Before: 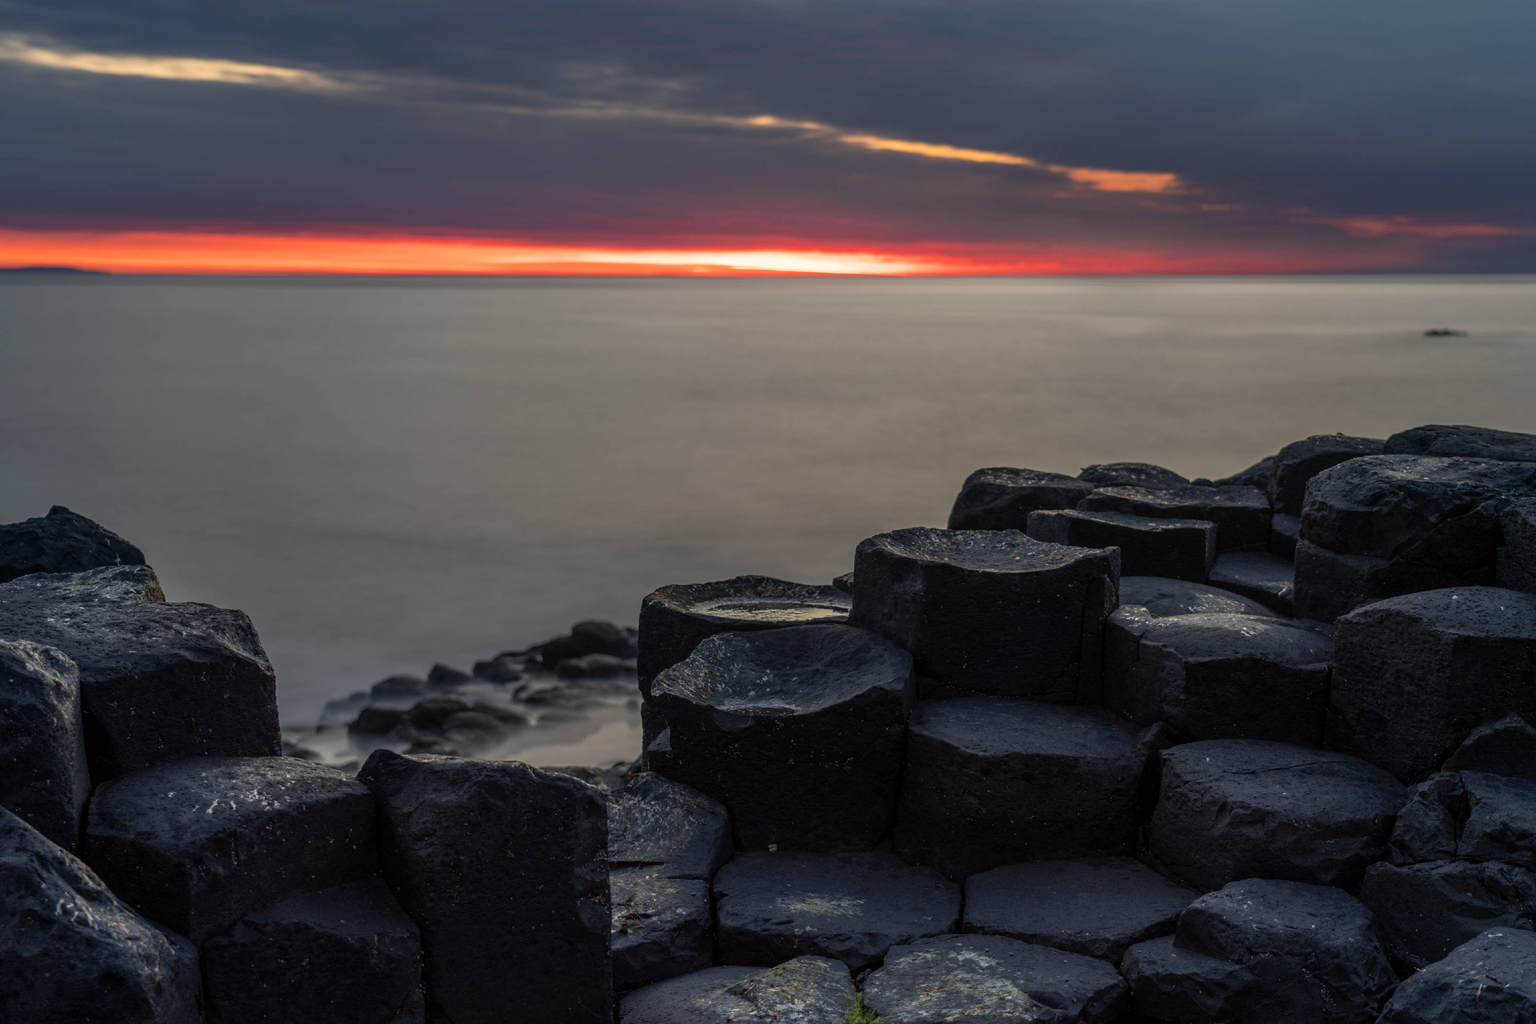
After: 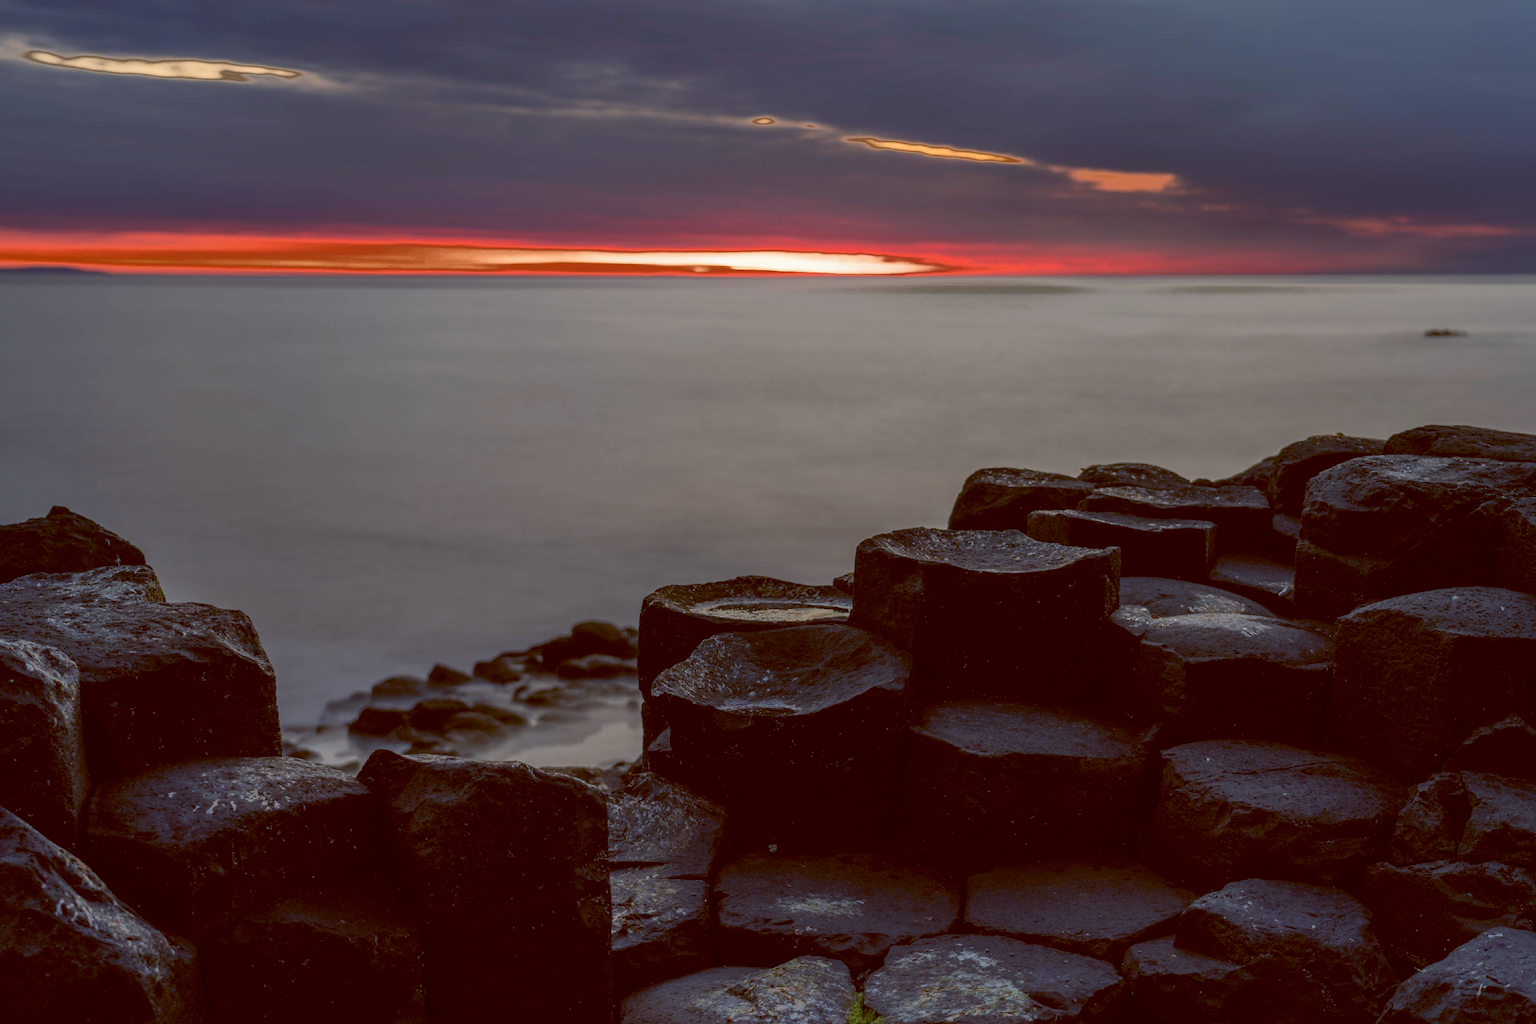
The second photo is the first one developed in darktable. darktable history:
fill light: exposure -0.73 EV, center 0.69, width 2.2
base curve: preserve colors none
color balance: lift [1, 1.015, 1.004, 0.985], gamma [1, 0.958, 0.971, 1.042], gain [1, 0.956, 0.977, 1.044]
